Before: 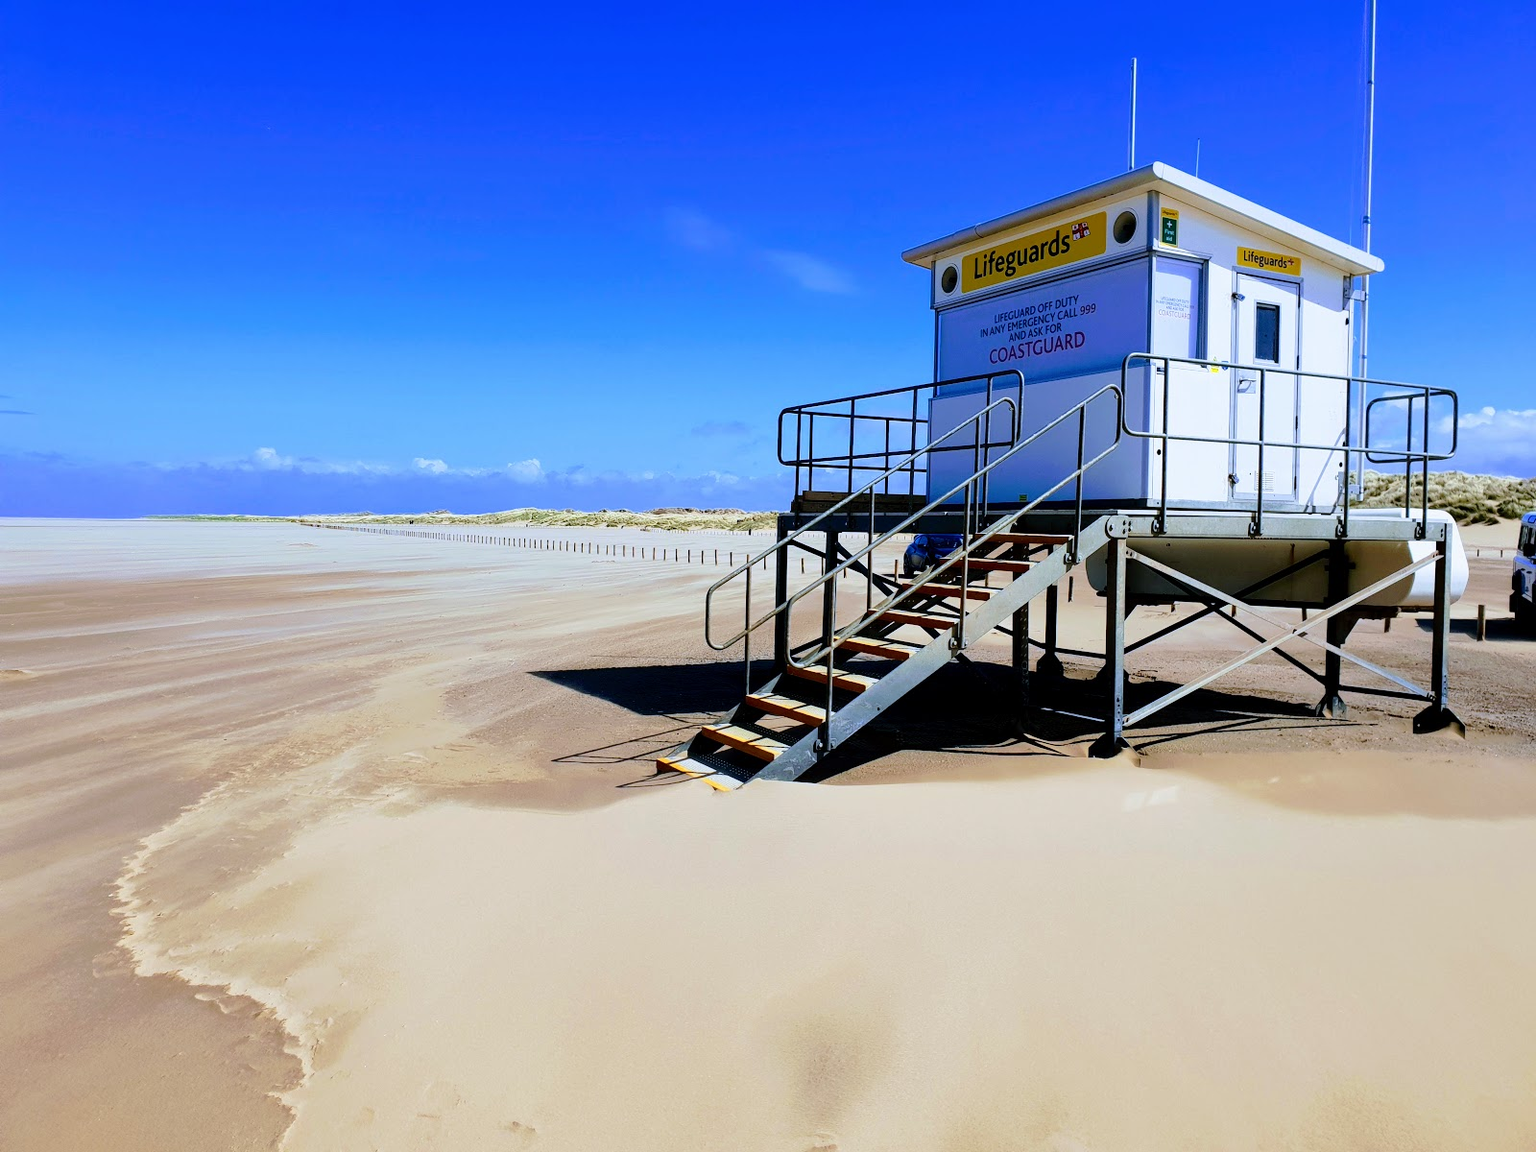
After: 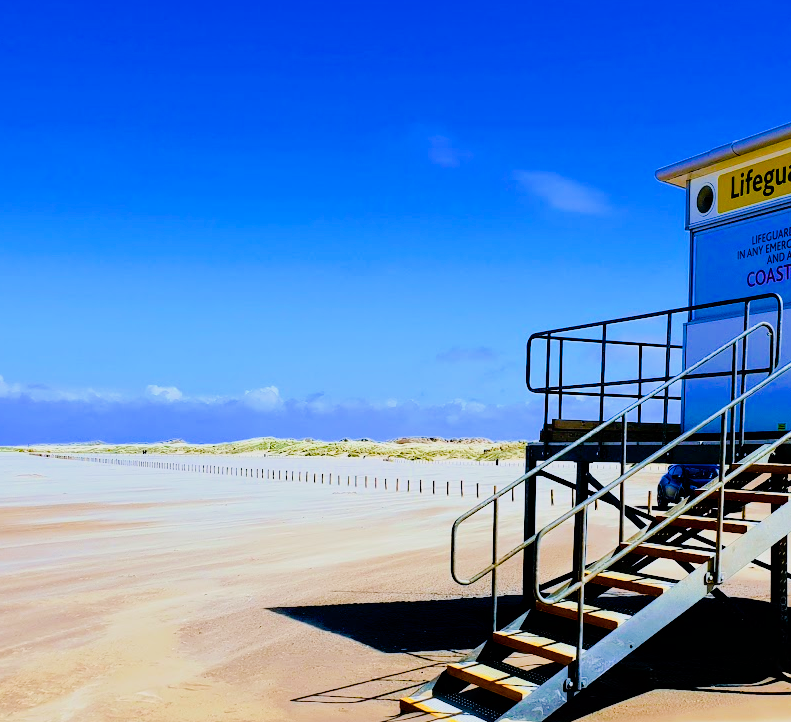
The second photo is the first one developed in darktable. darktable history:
exposure: black level correction 0, exposure 0.702 EV, compensate highlight preservation false
crop: left 17.807%, top 7.715%, right 32.705%, bottom 32.07%
filmic rgb: black relative exposure -7.65 EV, white relative exposure 4.56 EV, hardness 3.61
color balance rgb: shadows lift › chroma 2.058%, shadows lift › hue 250.23°, linear chroma grading › mid-tones 7.897%, perceptual saturation grading › global saturation 20%, perceptual saturation grading › highlights -25.446%, perceptual saturation grading › shadows 25.115%, perceptual brilliance grading › highlights 4.808%, perceptual brilliance grading › shadows -9.877%, global vibrance 59.338%
